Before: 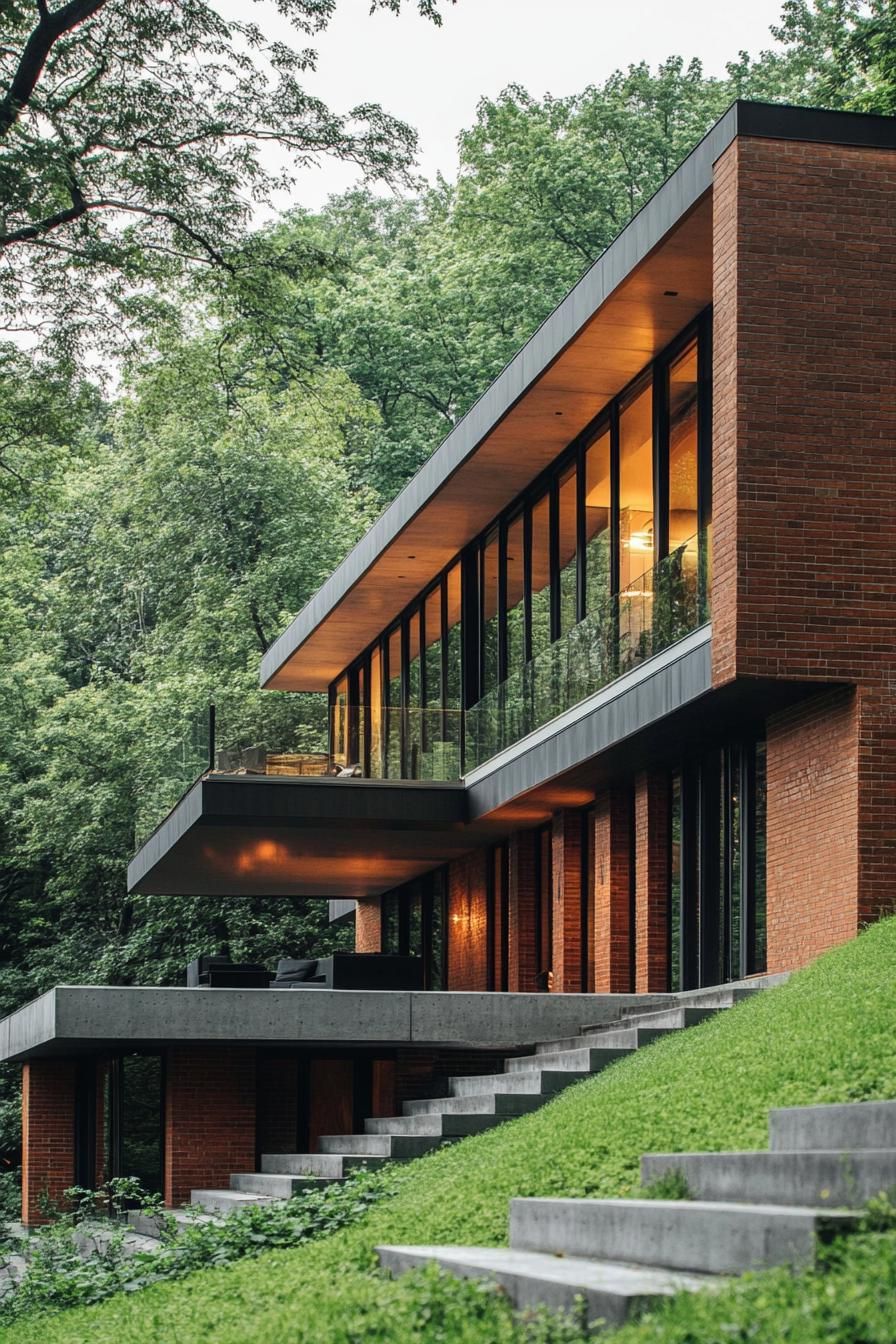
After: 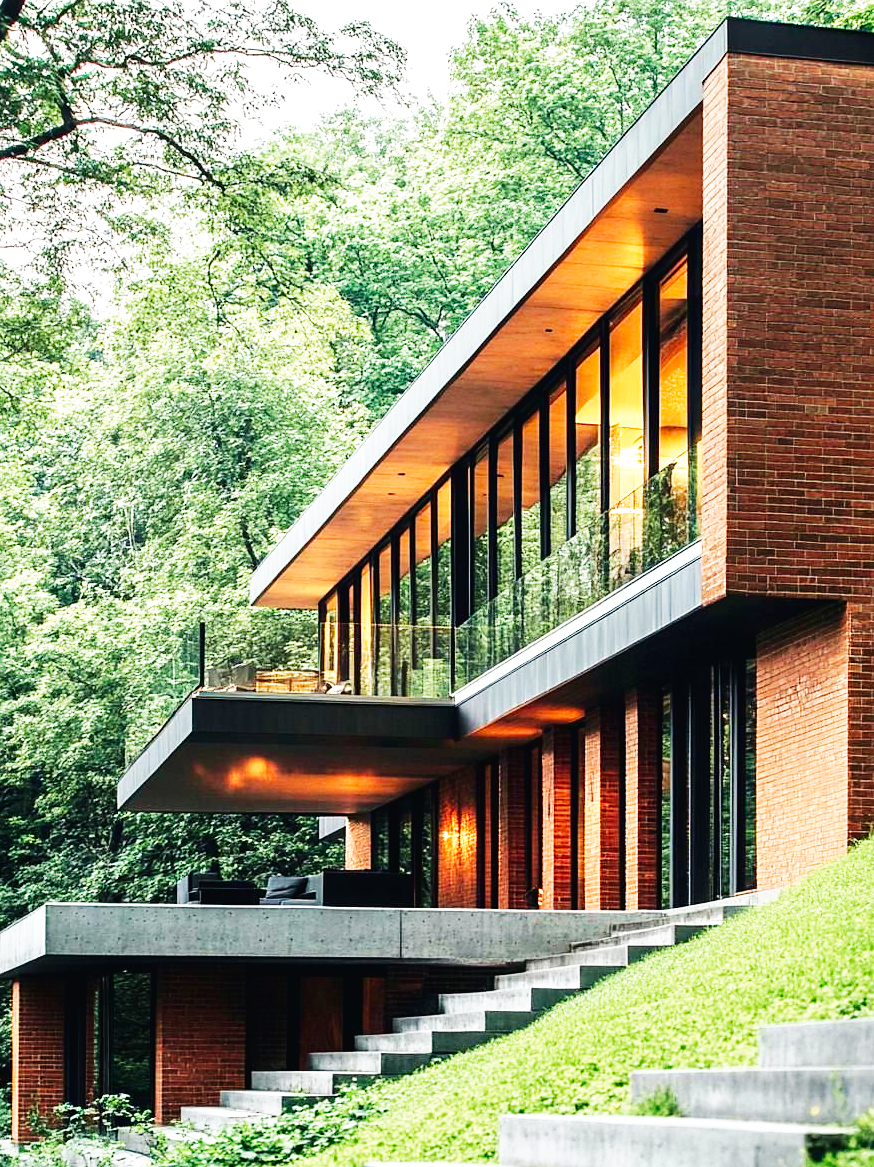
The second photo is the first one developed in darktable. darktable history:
tone curve: curves: ch0 [(0, 0) (0.003, 0.013) (0.011, 0.018) (0.025, 0.027) (0.044, 0.045) (0.069, 0.068) (0.1, 0.096) (0.136, 0.13) (0.177, 0.168) (0.224, 0.217) (0.277, 0.277) (0.335, 0.338) (0.399, 0.401) (0.468, 0.473) (0.543, 0.544) (0.623, 0.621) (0.709, 0.7) (0.801, 0.781) (0.898, 0.869) (1, 1)], color space Lab, independent channels, preserve colors none
crop: left 1.142%, top 6.198%, right 1.273%, bottom 6.904%
base curve: curves: ch0 [(0, 0) (0.007, 0.004) (0.027, 0.03) (0.046, 0.07) (0.207, 0.54) (0.442, 0.872) (0.673, 0.972) (1, 1)], preserve colors none
exposure: exposure 0.474 EV, compensate highlight preservation false
sharpen: radius 1.555, amount 0.374, threshold 1.714
velvia: on, module defaults
